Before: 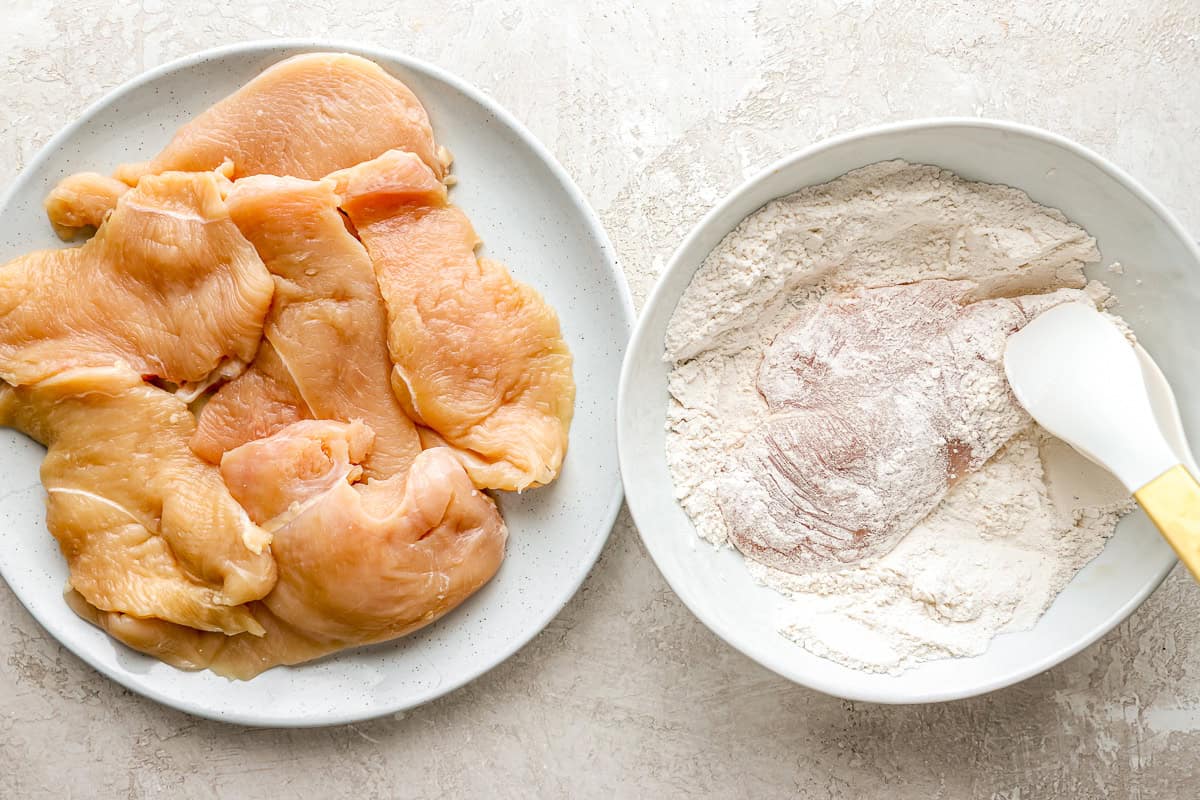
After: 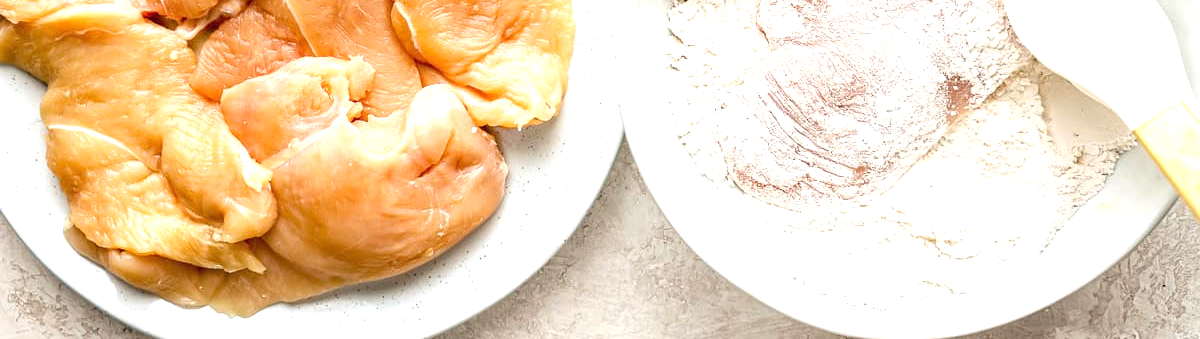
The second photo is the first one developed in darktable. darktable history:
crop: top 45.422%, bottom 12.149%
exposure: black level correction 0, exposure 0.691 EV, compensate highlight preservation false
